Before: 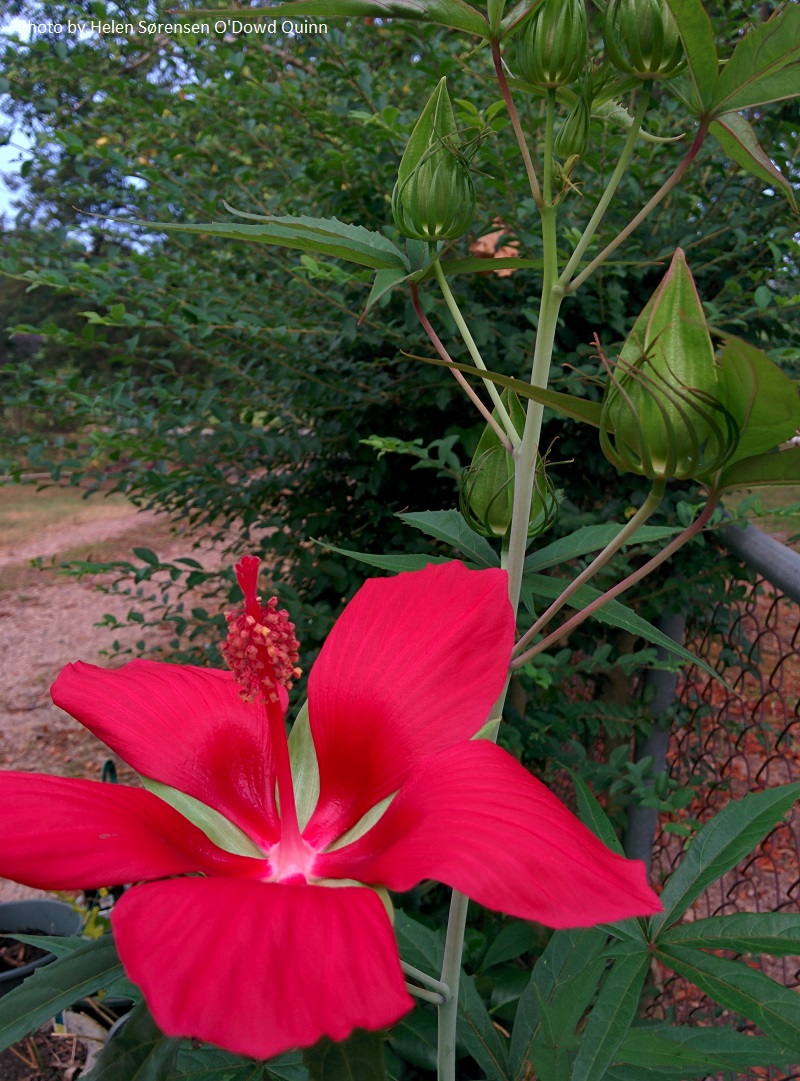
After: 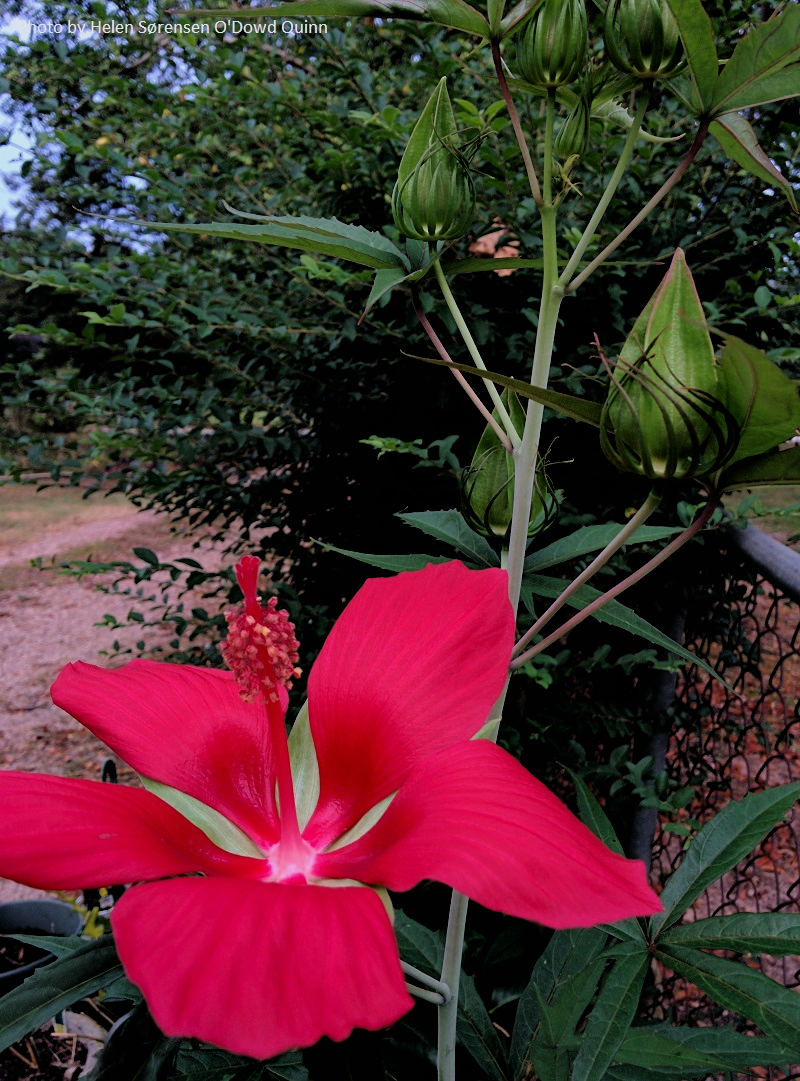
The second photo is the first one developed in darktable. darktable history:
white balance: red 1.004, blue 1.096
filmic rgb: black relative exposure -3.31 EV, white relative exposure 3.45 EV, hardness 2.36, contrast 1.103
